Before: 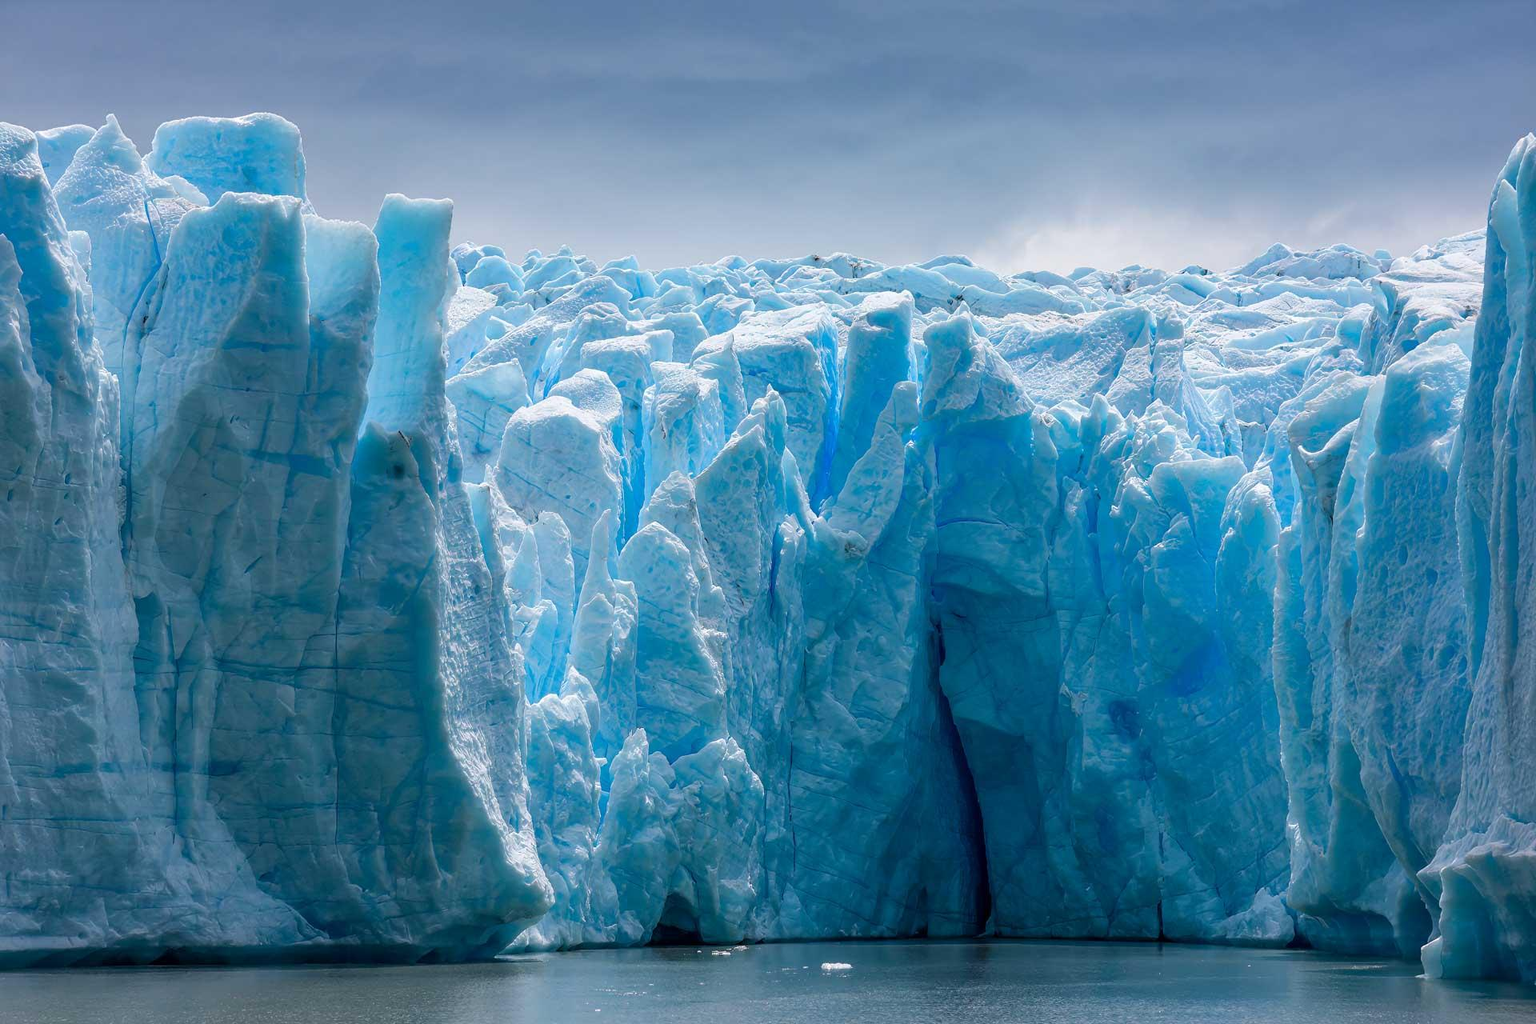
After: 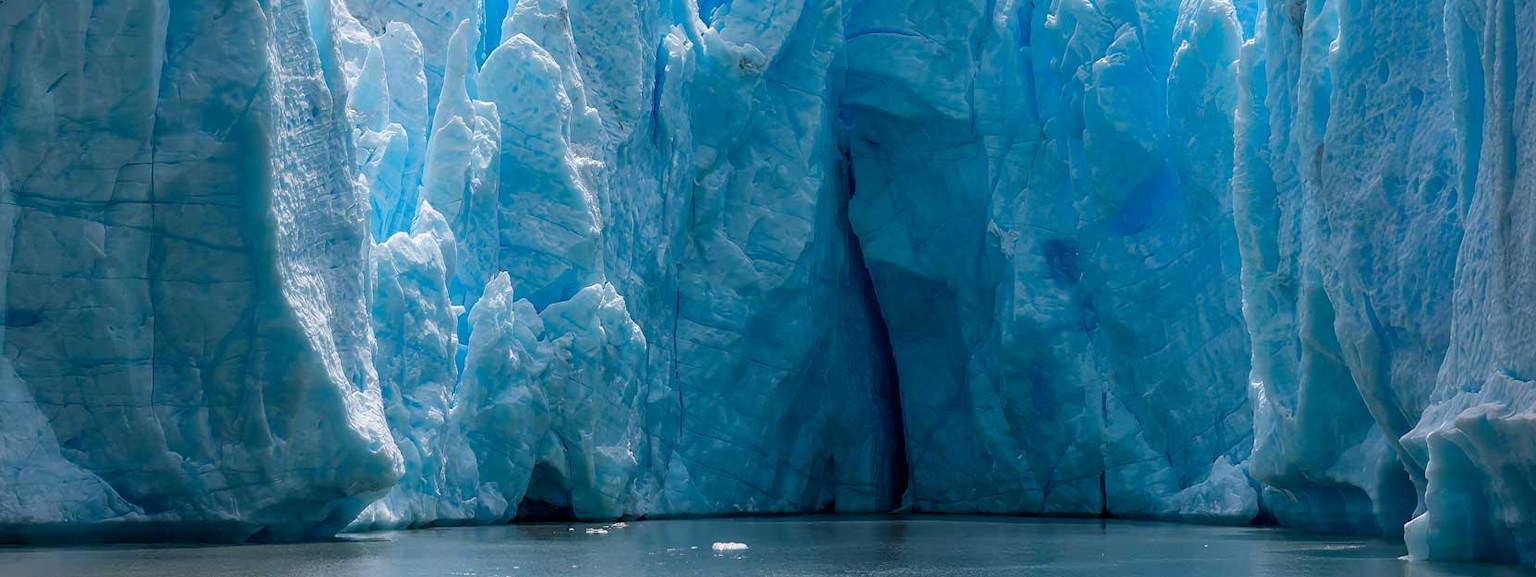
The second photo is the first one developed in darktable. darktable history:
crop and rotate: left 13.306%, top 48.129%, bottom 2.928%
color zones: curves: ch2 [(0, 0.5) (0.084, 0.497) (0.323, 0.335) (0.4, 0.497) (1, 0.5)], process mode strong
